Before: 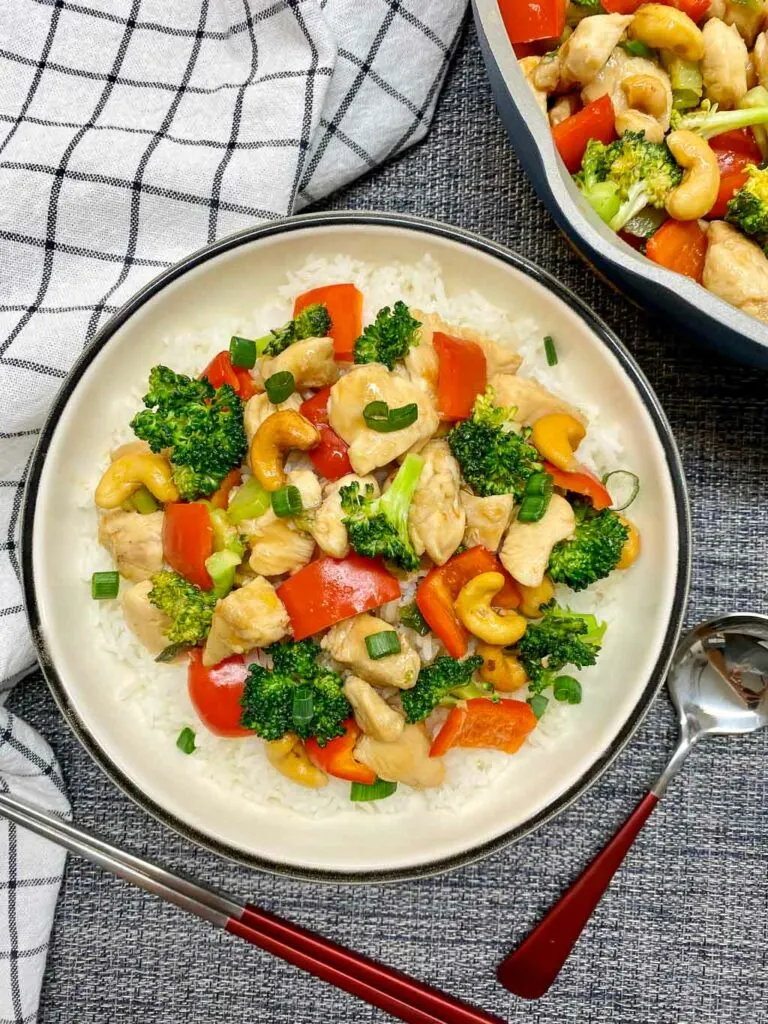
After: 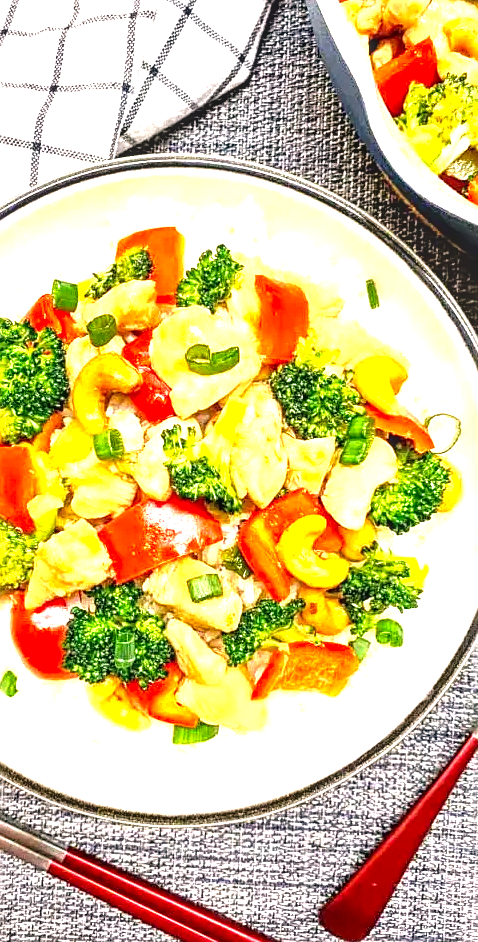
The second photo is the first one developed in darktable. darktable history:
local contrast: detail 130%
sharpen: on, module defaults
tone equalizer: -8 EV -0.732 EV, -7 EV -0.67 EV, -6 EV -0.621 EV, -5 EV -0.388 EV, -3 EV 0.385 EV, -2 EV 0.6 EV, -1 EV 0.691 EV, +0 EV 0.754 EV
exposure: black level correction 0.001, exposure 0.961 EV, compensate highlight preservation false
crop and rotate: left 23.3%, top 5.639%, right 14.383%, bottom 2.306%
contrast brightness saturation: saturation 0.122
color correction: highlights a* 7.32, highlights b* 4.41
